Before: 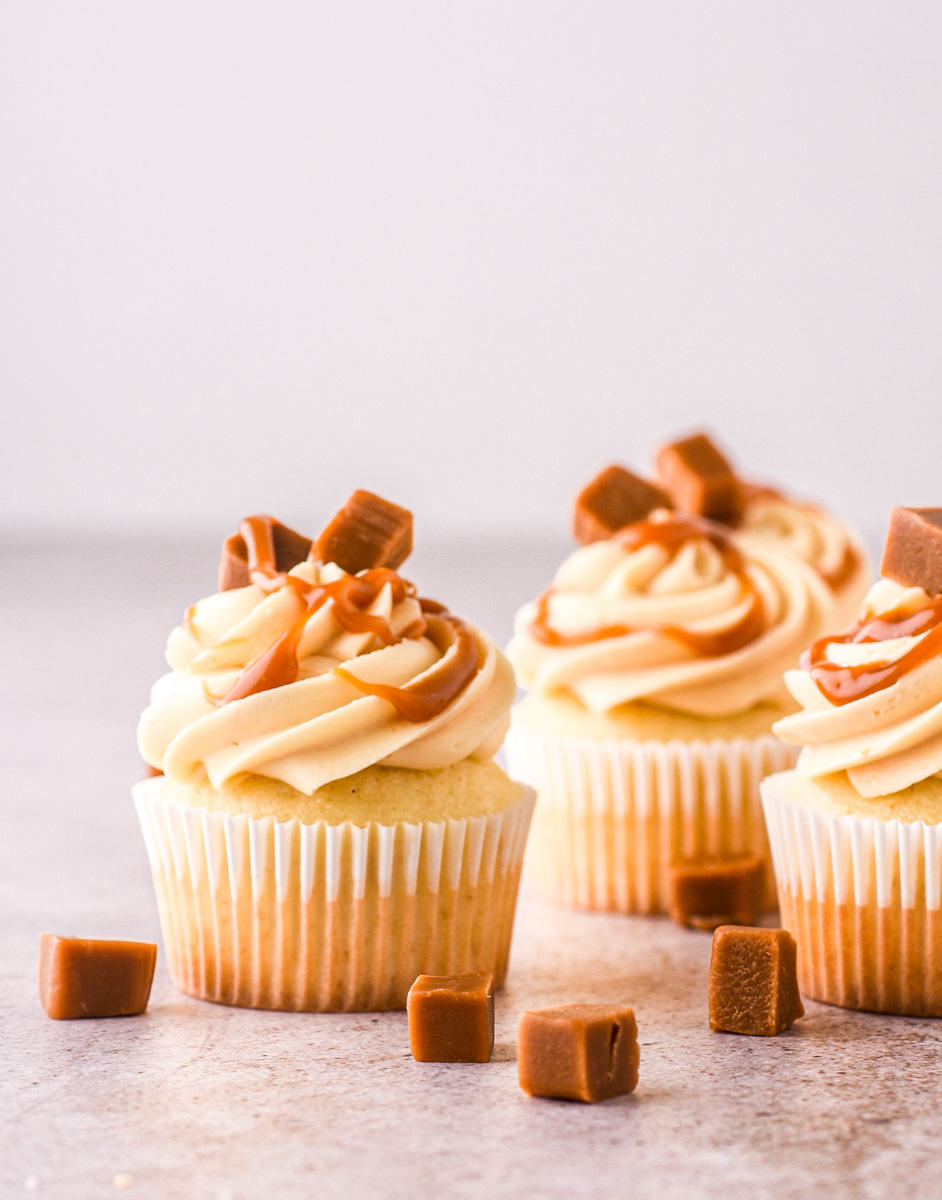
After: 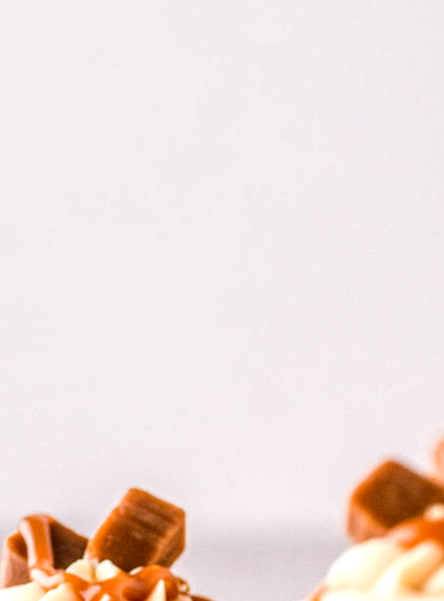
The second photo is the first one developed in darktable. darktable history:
rotate and perspective: rotation 0.062°, lens shift (vertical) 0.115, lens shift (horizontal) -0.133, crop left 0.047, crop right 0.94, crop top 0.061, crop bottom 0.94
crop: left 19.556%, right 30.401%, bottom 46.458%
contrast brightness saturation: brightness 0.13
local contrast: highlights 60%, shadows 60%, detail 160%
